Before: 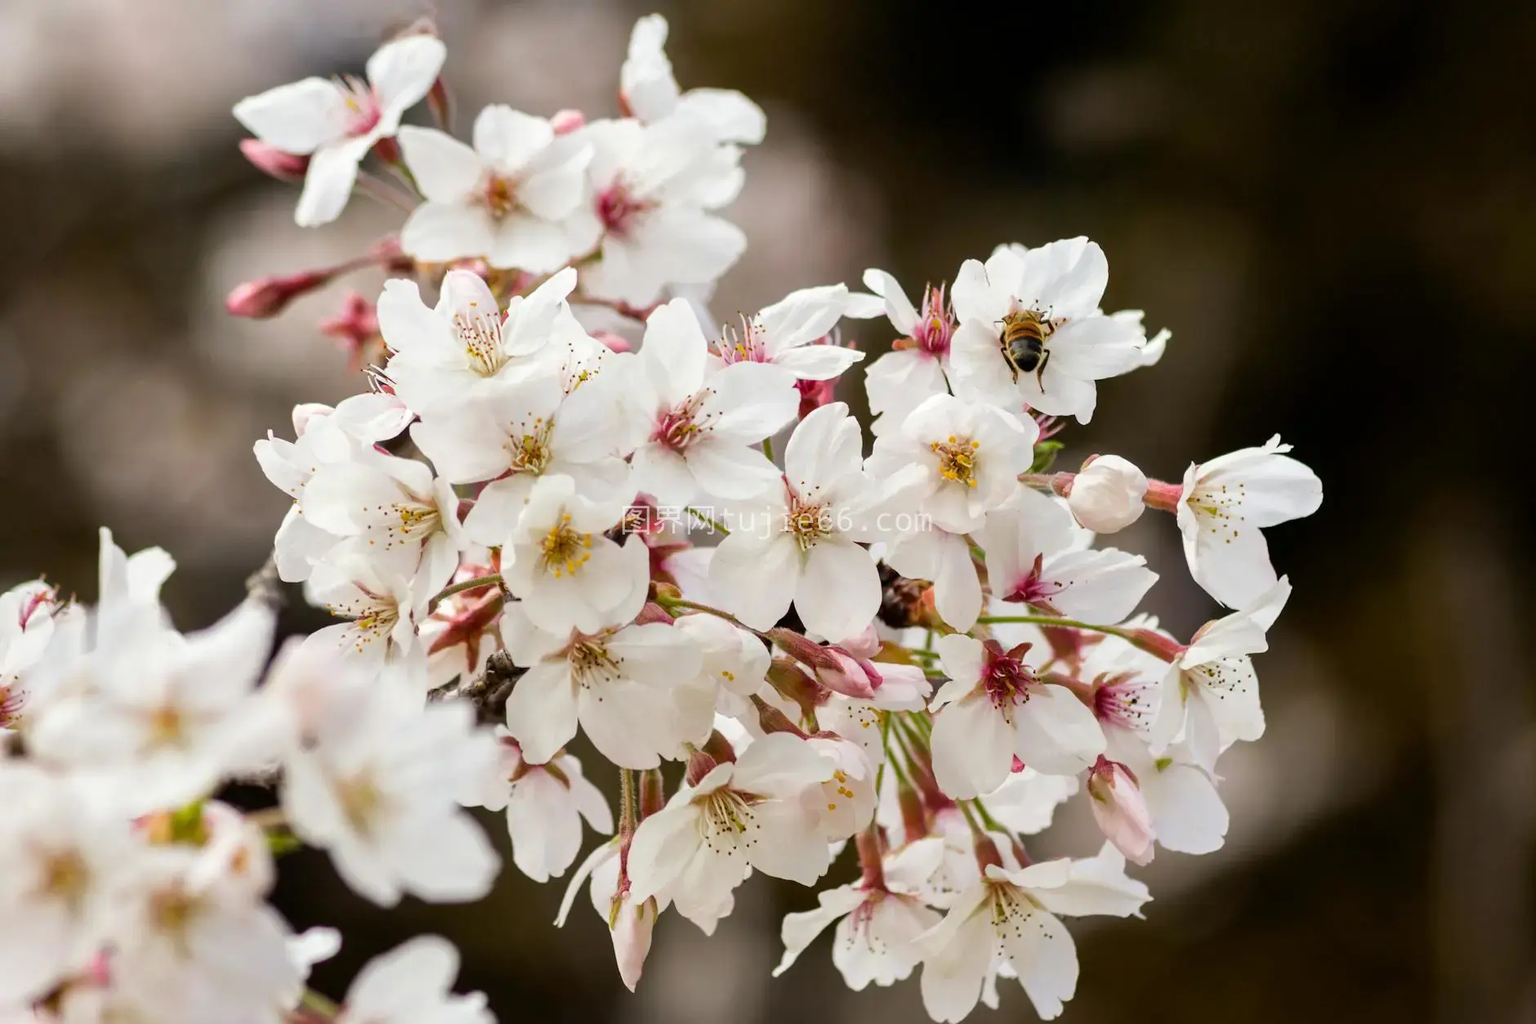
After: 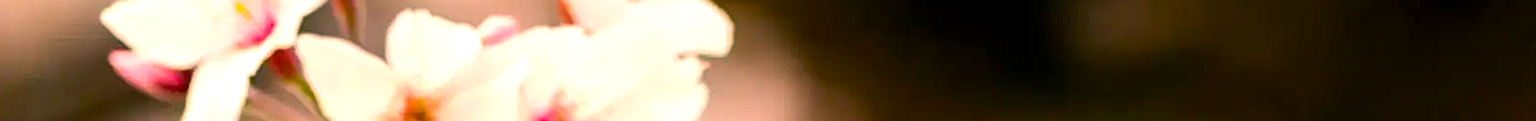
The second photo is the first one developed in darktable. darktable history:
color balance rgb: linear chroma grading › global chroma 15%, perceptual saturation grading › global saturation 30%
color correction: highlights a* 17.88, highlights b* 18.79
rotate and perspective: automatic cropping original format, crop left 0, crop top 0
sharpen: on, module defaults
exposure: black level correction 0.001, exposure 0.5 EV, compensate exposure bias true, compensate highlight preservation false
crop and rotate: left 9.644%, top 9.491%, right 6.021%, bottom 80.509%
color zones: curves: ch0 [(0.25, 0.5) (0.636, 0.25) (0.75, 0.5)]
